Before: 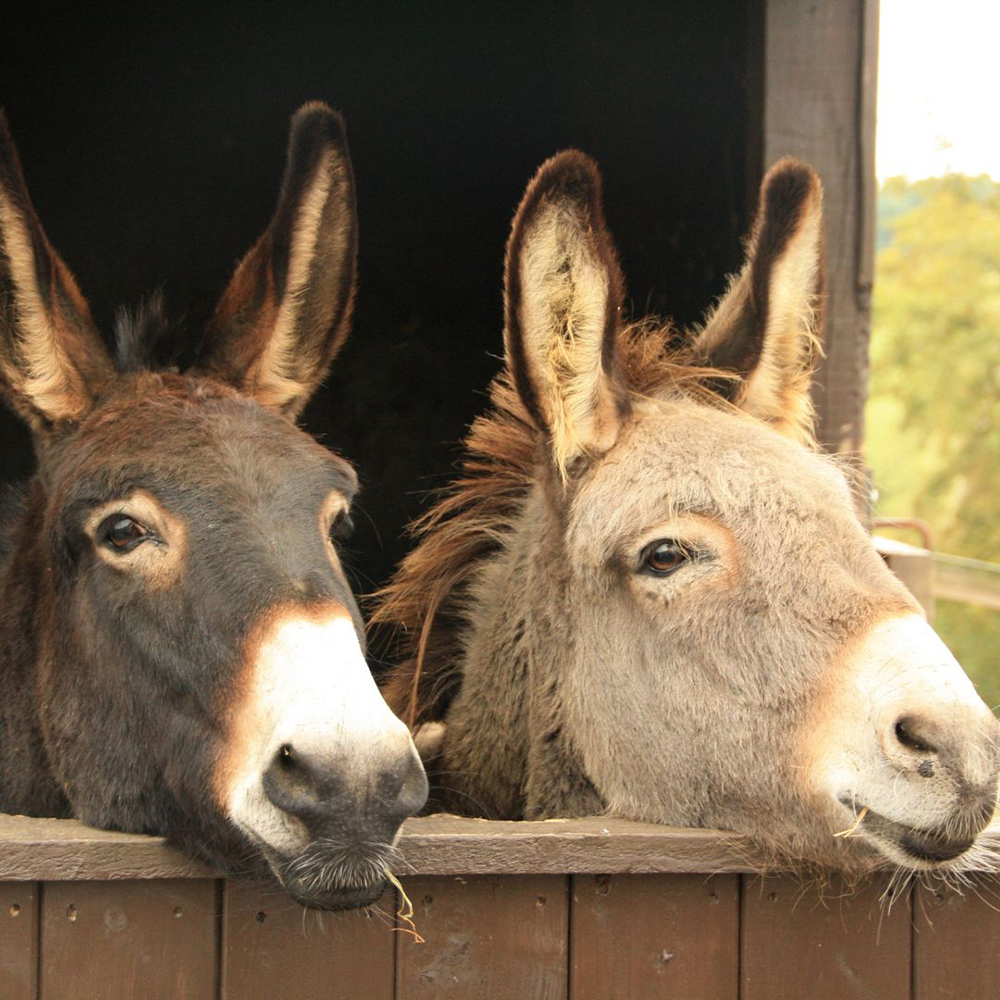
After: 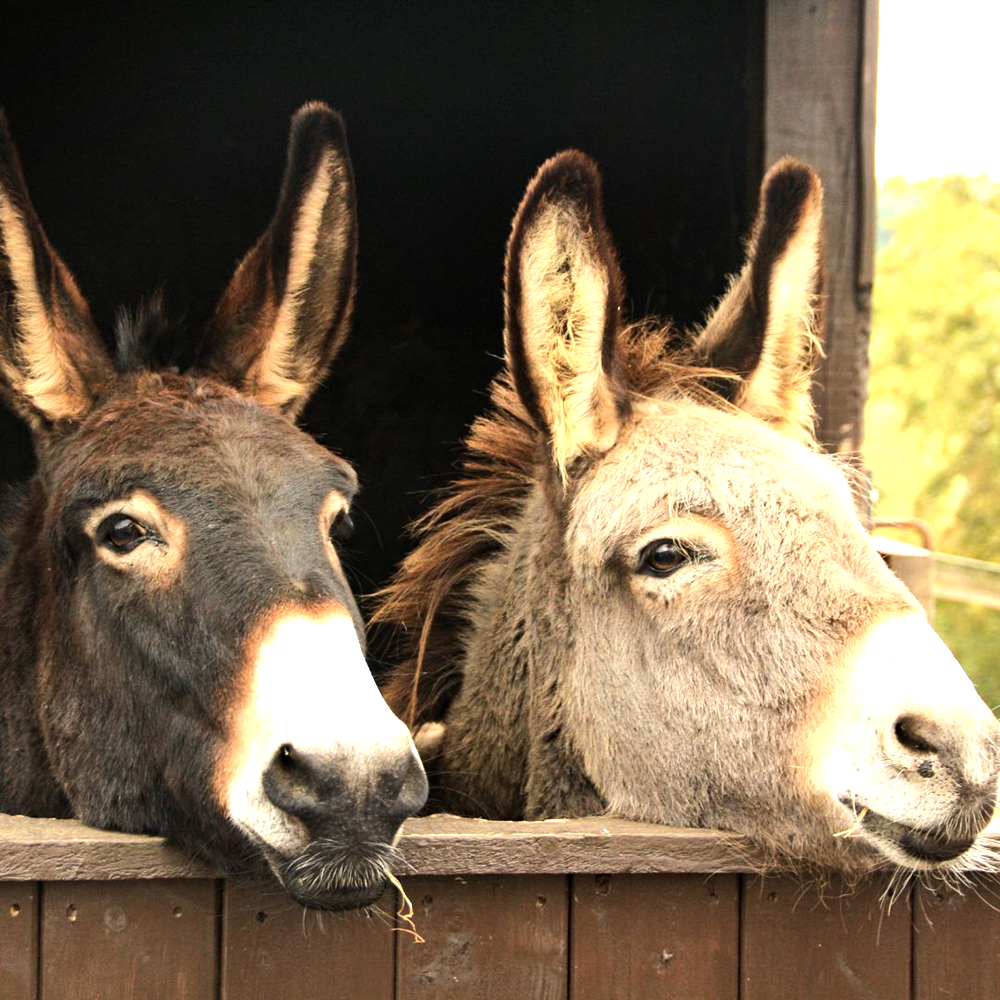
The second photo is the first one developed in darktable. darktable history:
haze removal: compatibility mode true, adaptive false
tone equalizer: -8 EV -0.75 EV, -7 EV -0.7 EV, -6 EV -0.6 EV, -5 EV -0.4 EV, -3 EV 0.4 EV, -2 EV 0.6 EV, -1 EV 0.7 EV, +0 EV 0.75 EV, edges refinement/feathering 500, mask exposure compensation -1.57 EV, preserve details no
shadows and highlights: shadows 37.27, highlights -28.18, soften with gaussian
